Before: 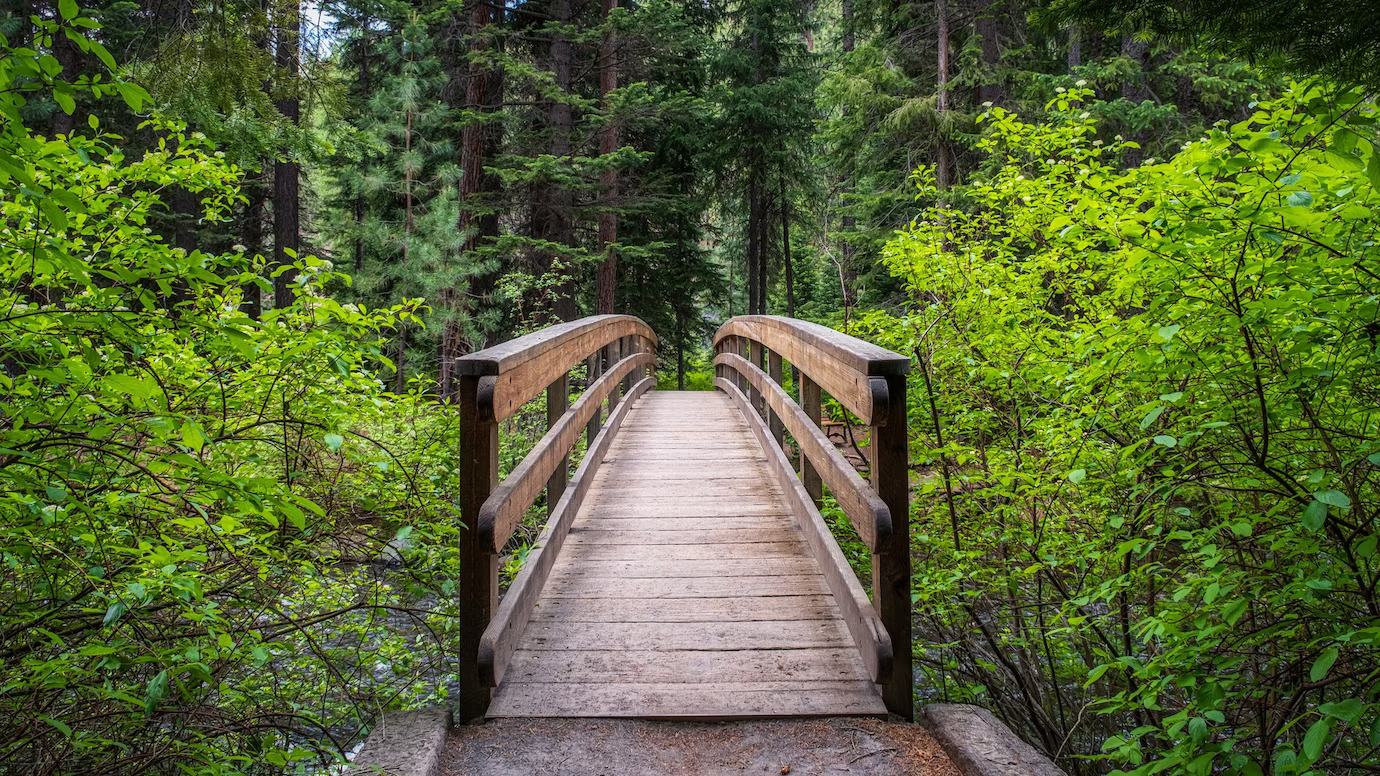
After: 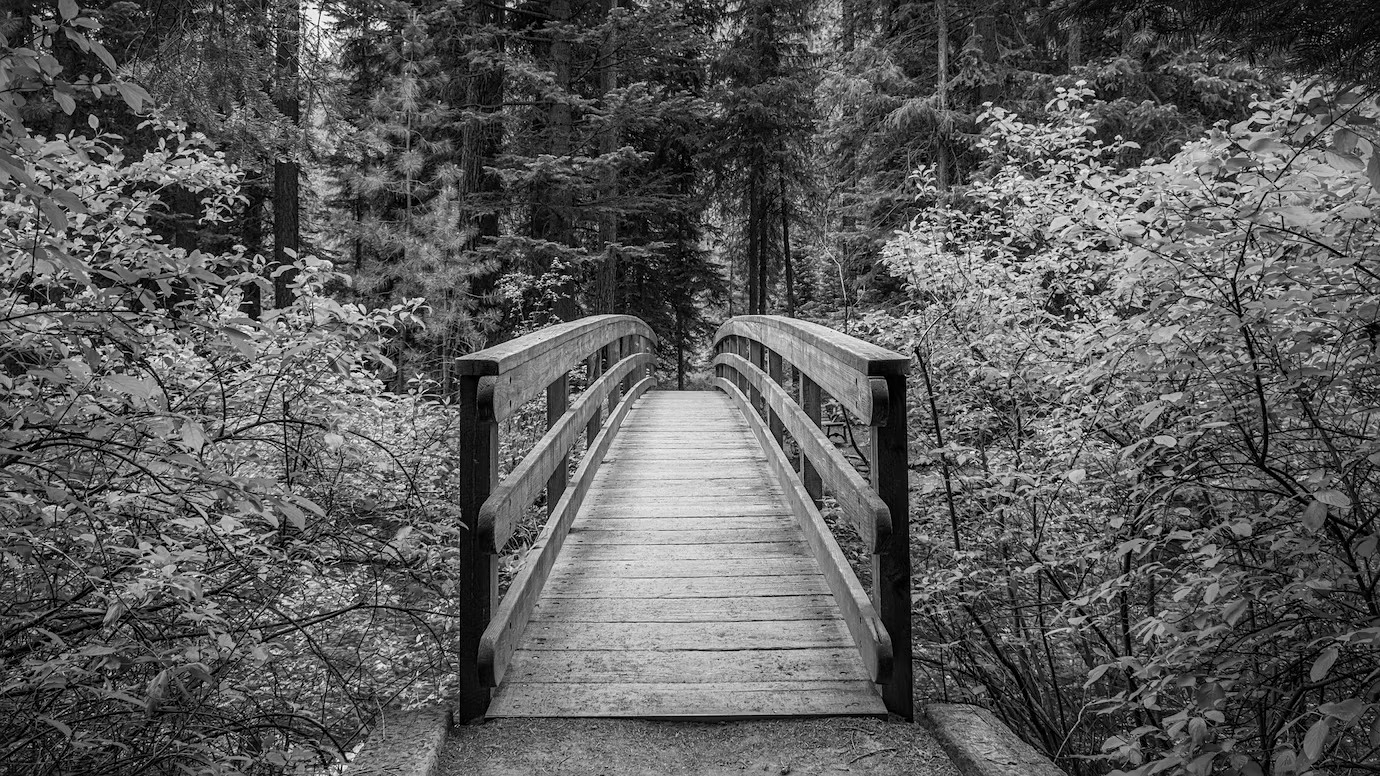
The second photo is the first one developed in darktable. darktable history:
exposure: exposure -0.116 EV, compensate exposure bias true, compensate highlight preservation false
monochrome: on, module defaults
sharpen: amount 0.2
